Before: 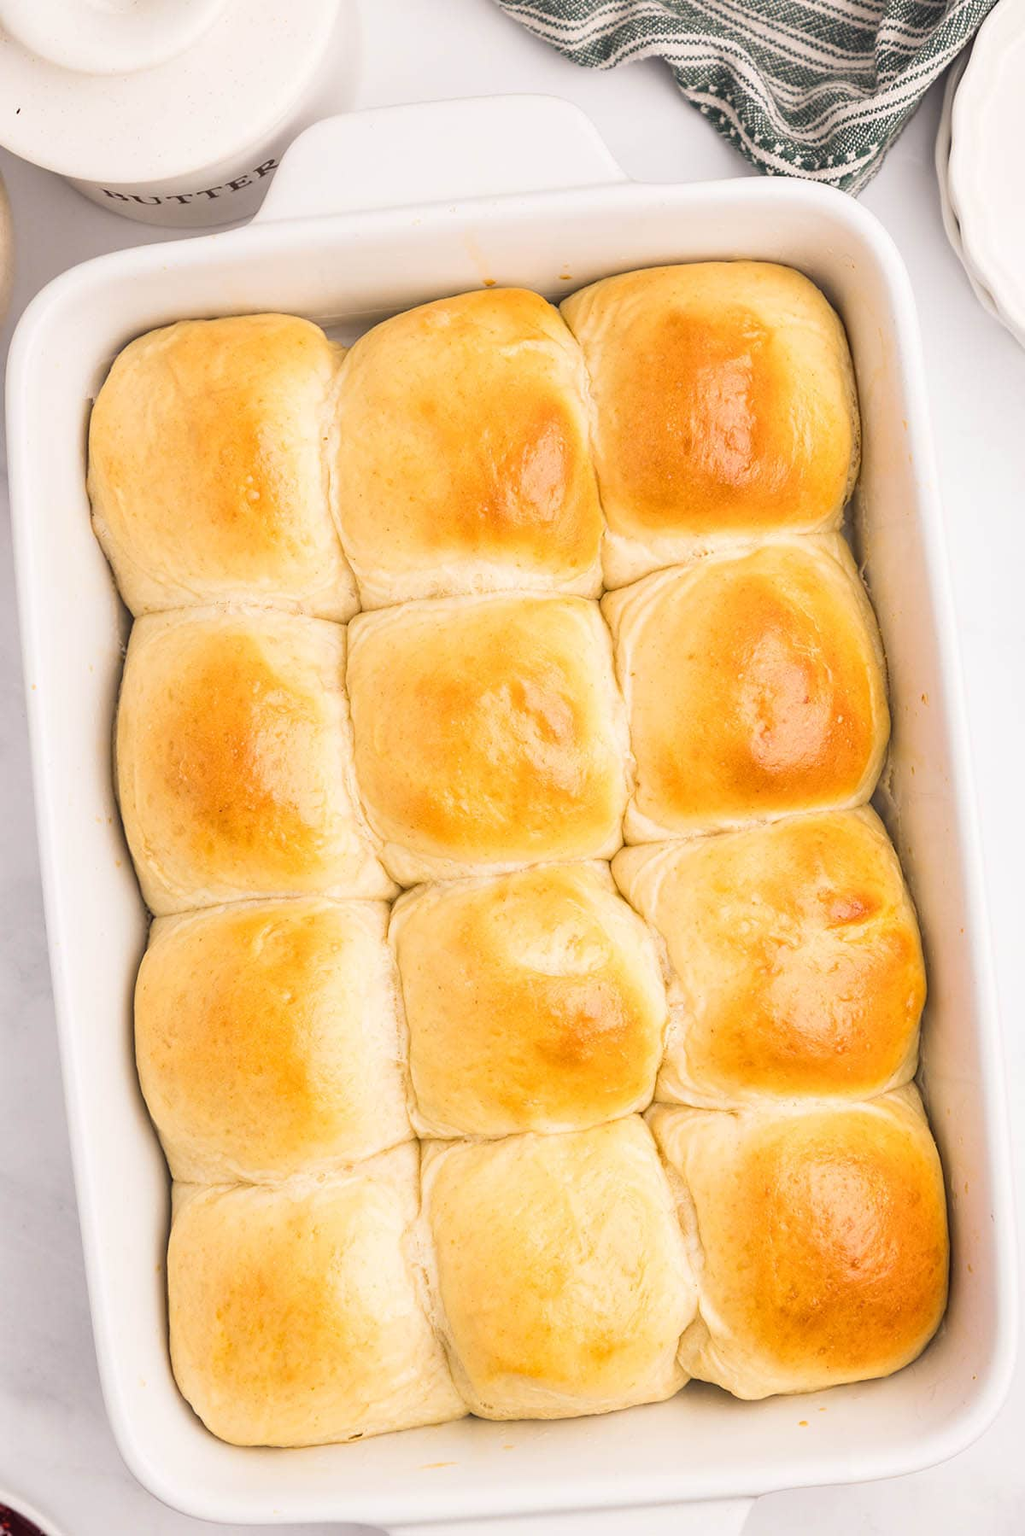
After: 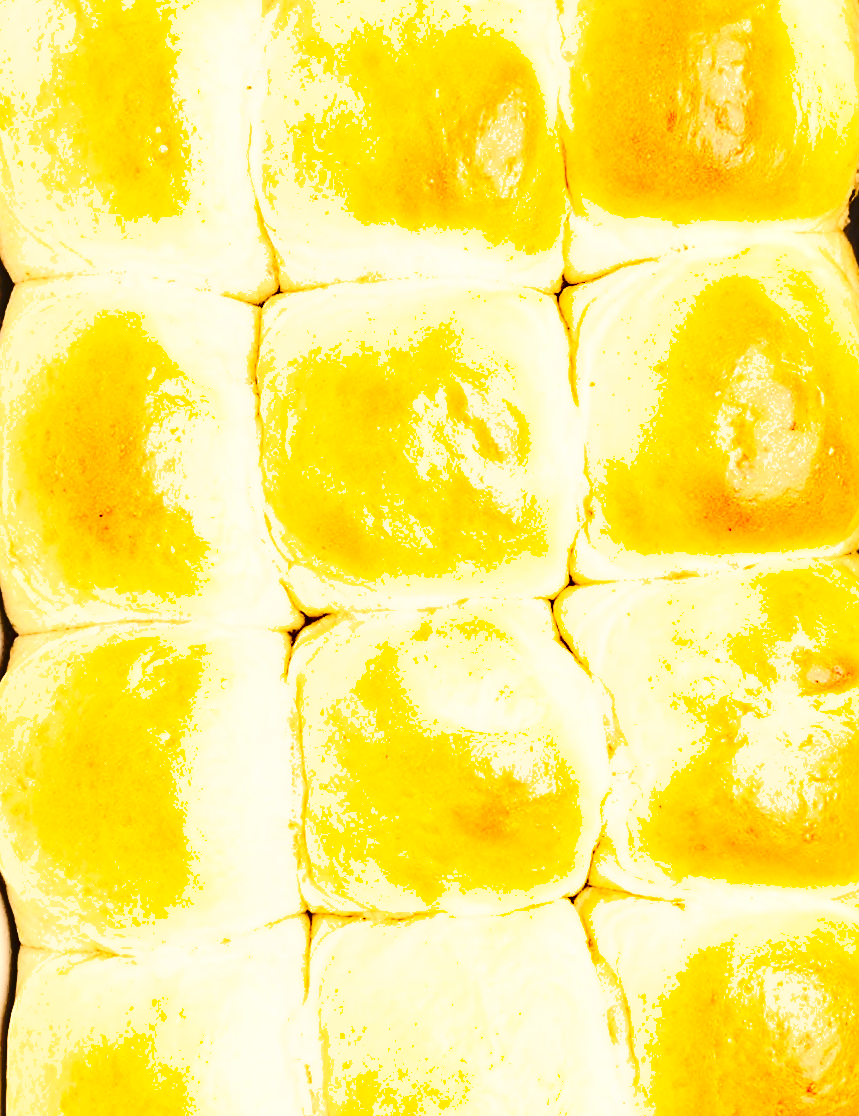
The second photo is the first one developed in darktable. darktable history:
crop and rotate: angle -3.37°, left 9.79%, top 20.73%, right 12.42%, bottom 11.82%
white balance: red 1.045, blue 0.932
contrast brightness saturation: contrast 0.32, brightness -0.08, saturation 0.17
shadows and highlights: shadows 22.7, highlights -48.71, soften with gaussian
sharpen: amount 0.2
tone equalizer: -8 EV -0.75 EV, -7 EV -0.7 EV, -6 EV -0.6 EV, -5 EV -0.4 EV, -3 EV 0.4 EV, -2 EV 0.6 EV, -1 EV 0.7 EV, +0 EV 0.75 EV, edges refinement/feathering 500, mask exposure compensation -1.57 EV, preserve details no
tone curve: curves: ch0 [(0, 0) (0.003, 0.117) (0.011, 0.125) (0.025, 0.133) (0.044, 0.144) (0.069, 0.152) (0.1, 0.167) (0.136, 0.186) (0.177, 0.21) (0.224, 0.244) (0.277, 0.295) (0.335, 0.357) (0.399, 0.445) (0.468, 0.531) (0.543, 0.629) (0.623, 0.716) (0.709, 0.803) (0.801, 0.876) (0.898, 0.939) (1, 1)], preserve colors none
grain: coarseness 0.09 ISO, strength 10%
